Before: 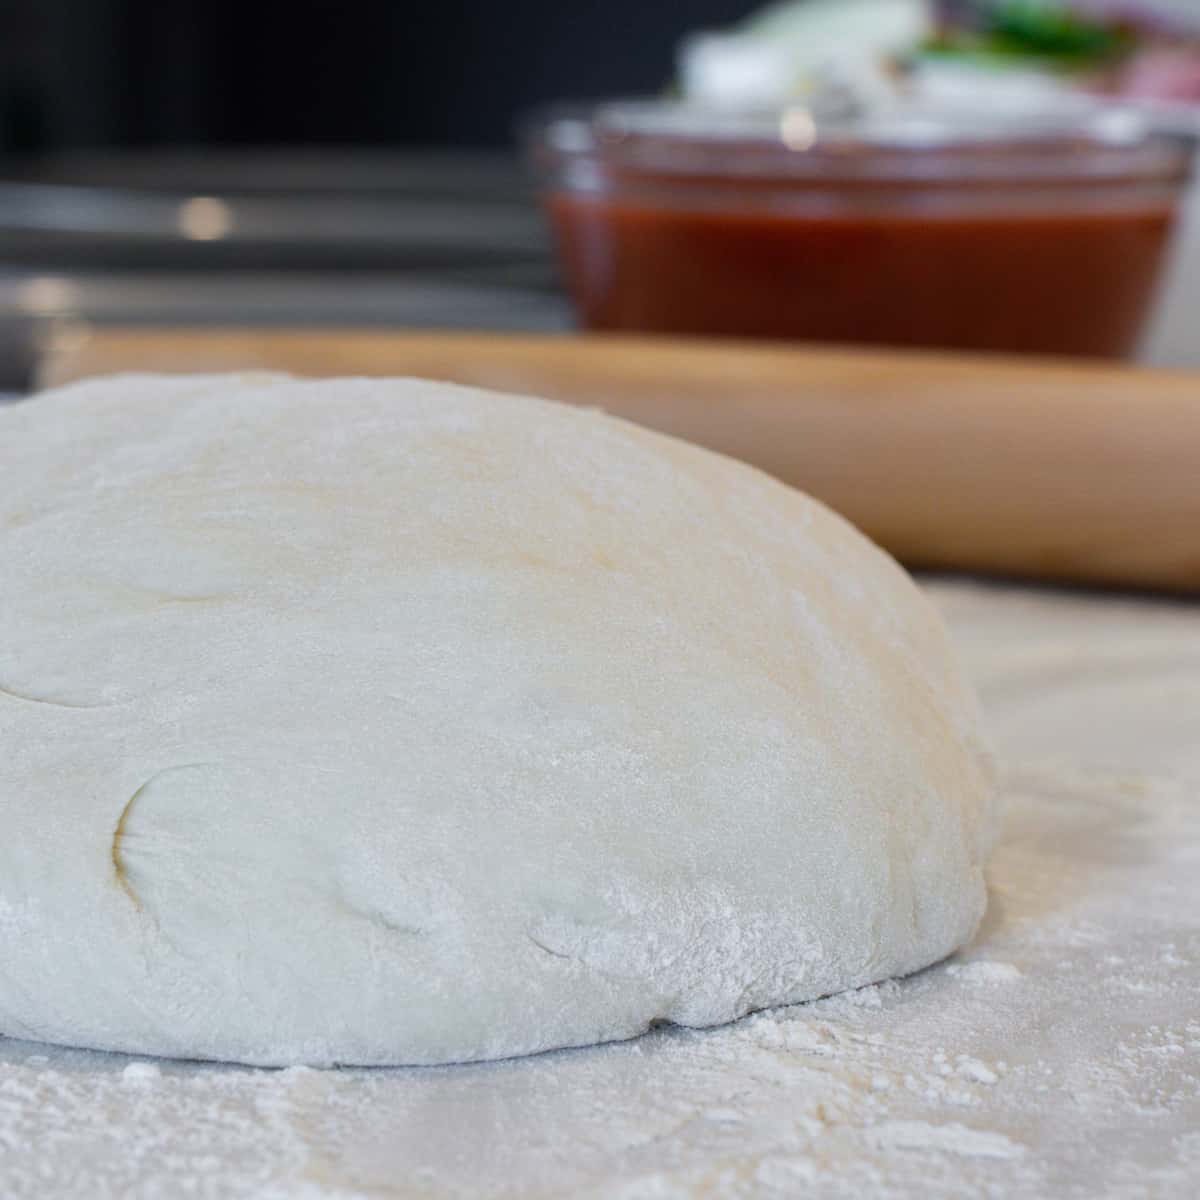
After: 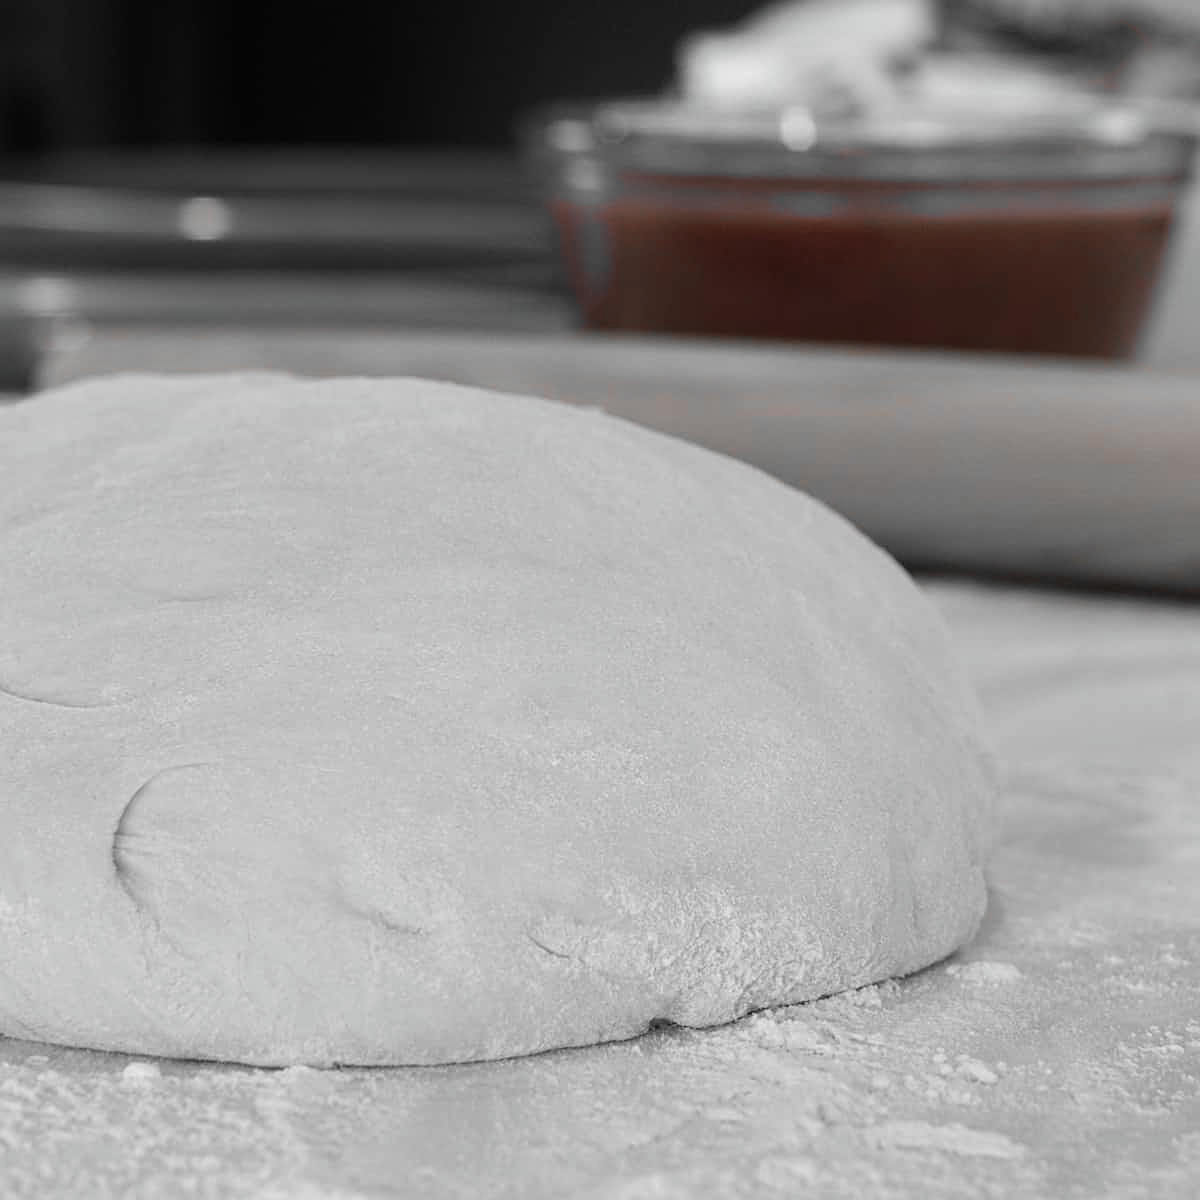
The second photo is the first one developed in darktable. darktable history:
color zones: curves: ch1 [(0, 0.006) (0.094, 0.285) (0.171, 0.001) (0.429, 0.001) (0.571, 0.003) (0.714, 0.004) (0.857, 0.004) (1, 0.006)]
shadows and highlights: shadows 3.24, highlights -16.47, soften with gaussian
sharpen: on, module defaults
color correction: highlights a* -4.15, highlights b* -11.01
